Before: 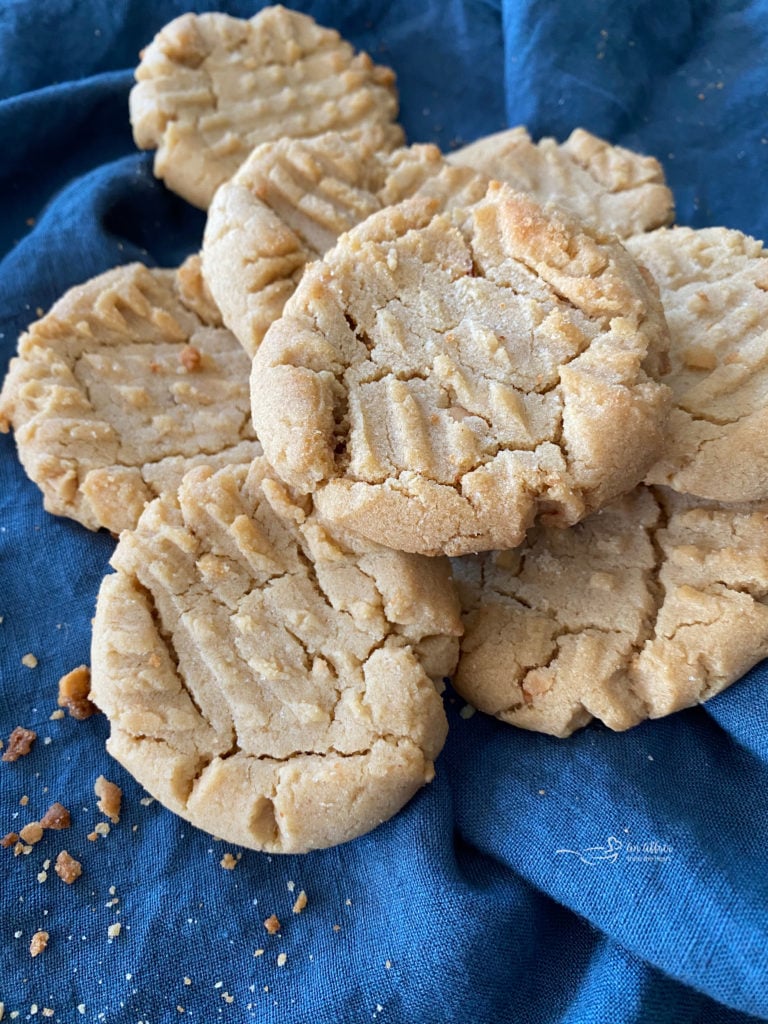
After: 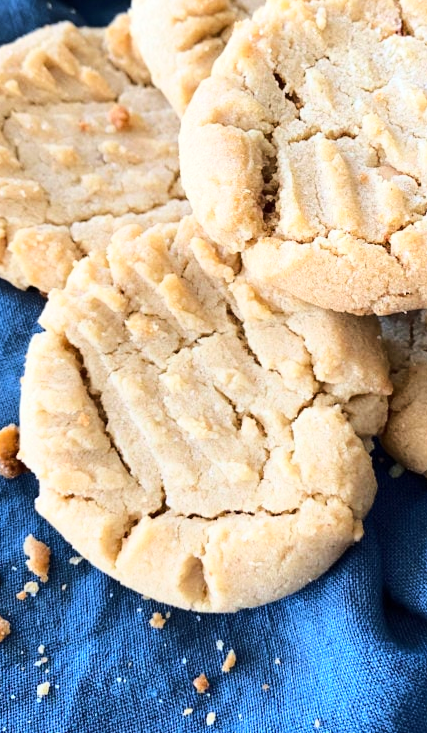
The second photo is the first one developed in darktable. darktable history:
crop: left 9.291%, top 23.619%, right 35.017%, bottom 4.737%
base curve: curves: ch0 [(0, 0) (0.032, 0.037) (0.105, 0.228) (0.435, 0.76) (0.856, 0.983) (1, 1)]
